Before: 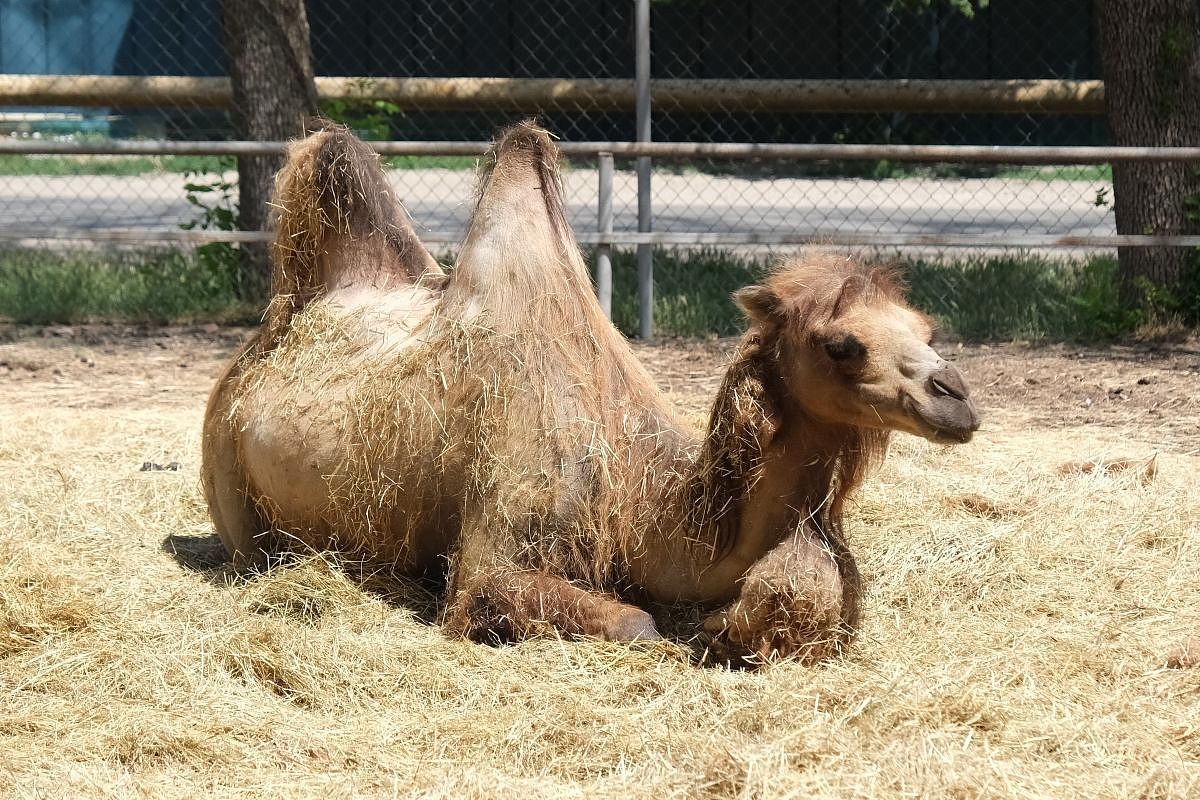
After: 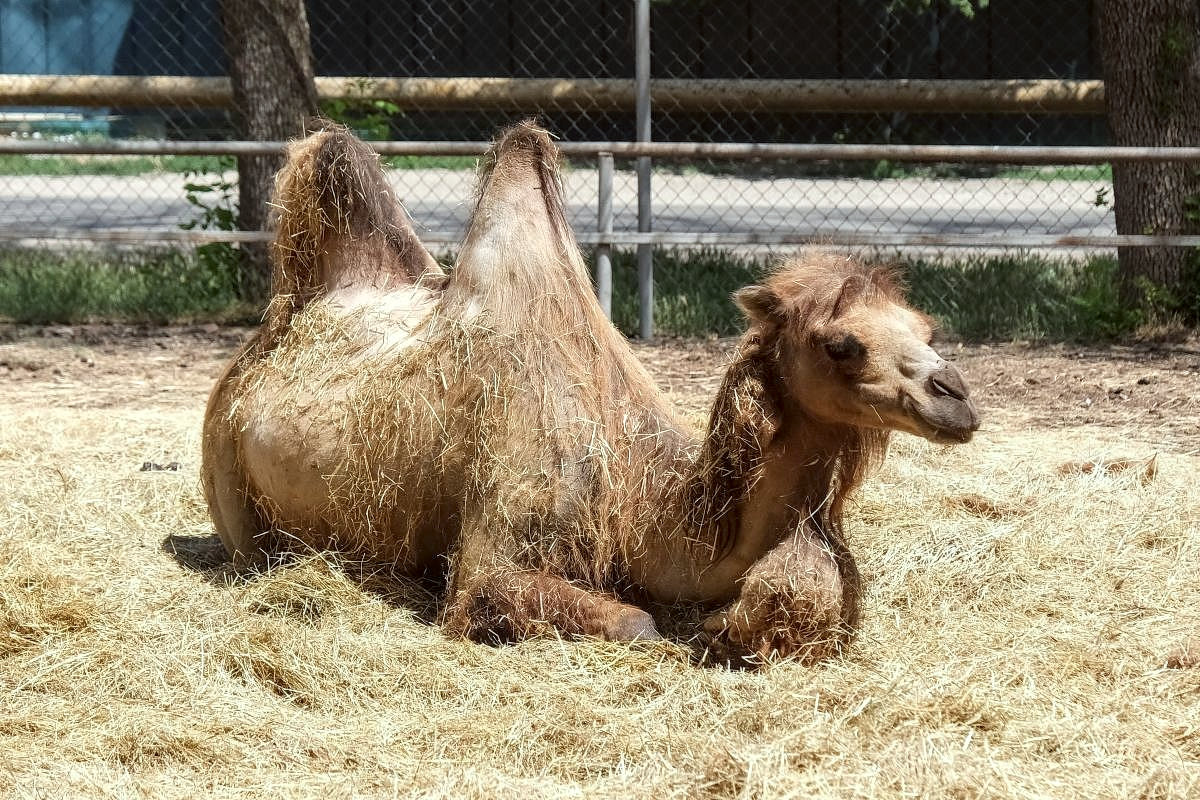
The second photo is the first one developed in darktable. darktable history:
color correction: highlights a* -2.73, highlights b* -2.09, shadows a* 2.41, shadows b* 2.73
local contrast: detail 130%
